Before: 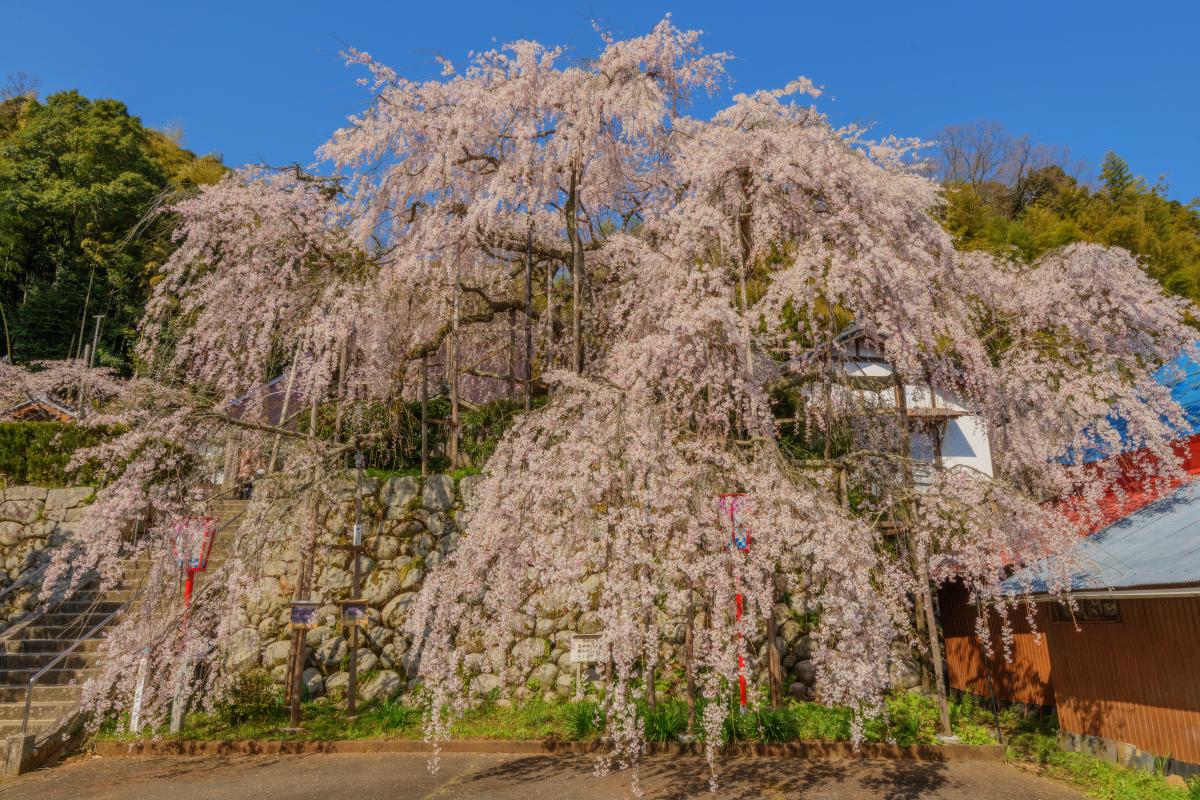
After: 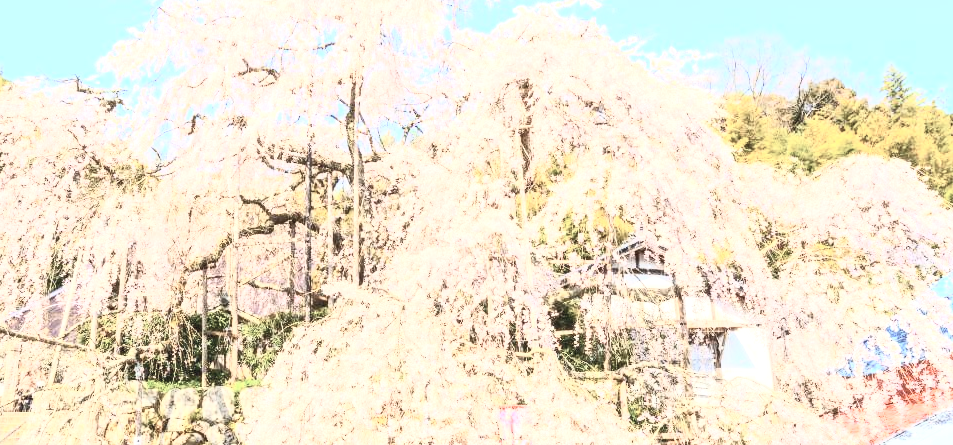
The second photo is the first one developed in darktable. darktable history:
crop: left 18.38%, top 11.092%, right 2.134%, bottom 33.217%
contrast brightness saturation: contrast 0.57, brightness 0.57, saturation -0.34
exposure: black level correction 0, exposure 1.675 EV, compensate exposure bias true, compensate highlight preservation false
